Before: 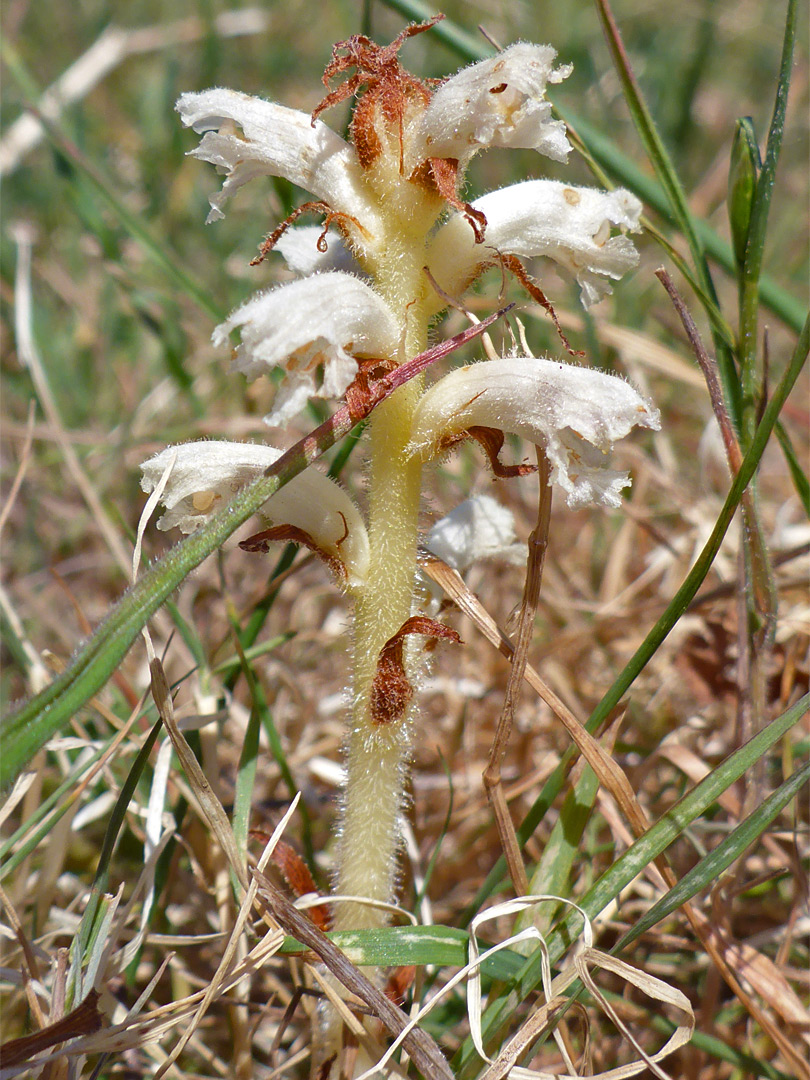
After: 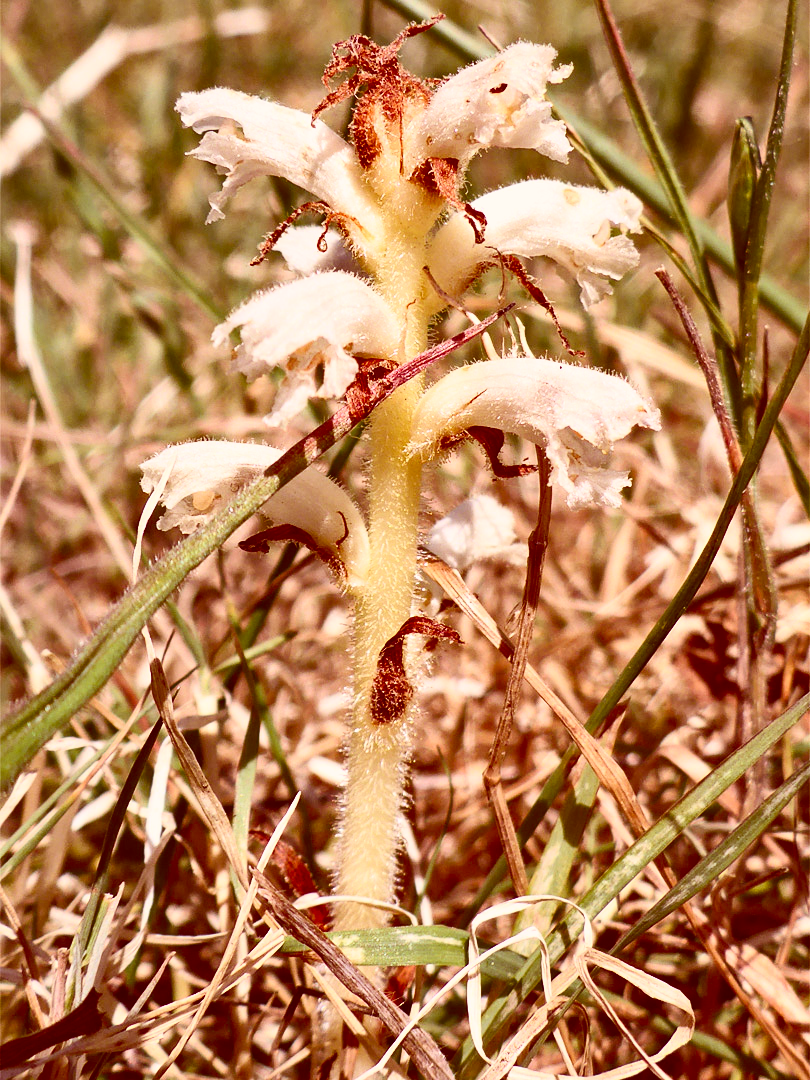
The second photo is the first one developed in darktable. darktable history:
color correction: highlights a* 9.22, highlights b* 8.72, shadows a* 39.98, shadows b* 39.22, saturation 0.784
contrast brightness saturation: contrast 0.409, brightness 0.107, saturation 0.214
